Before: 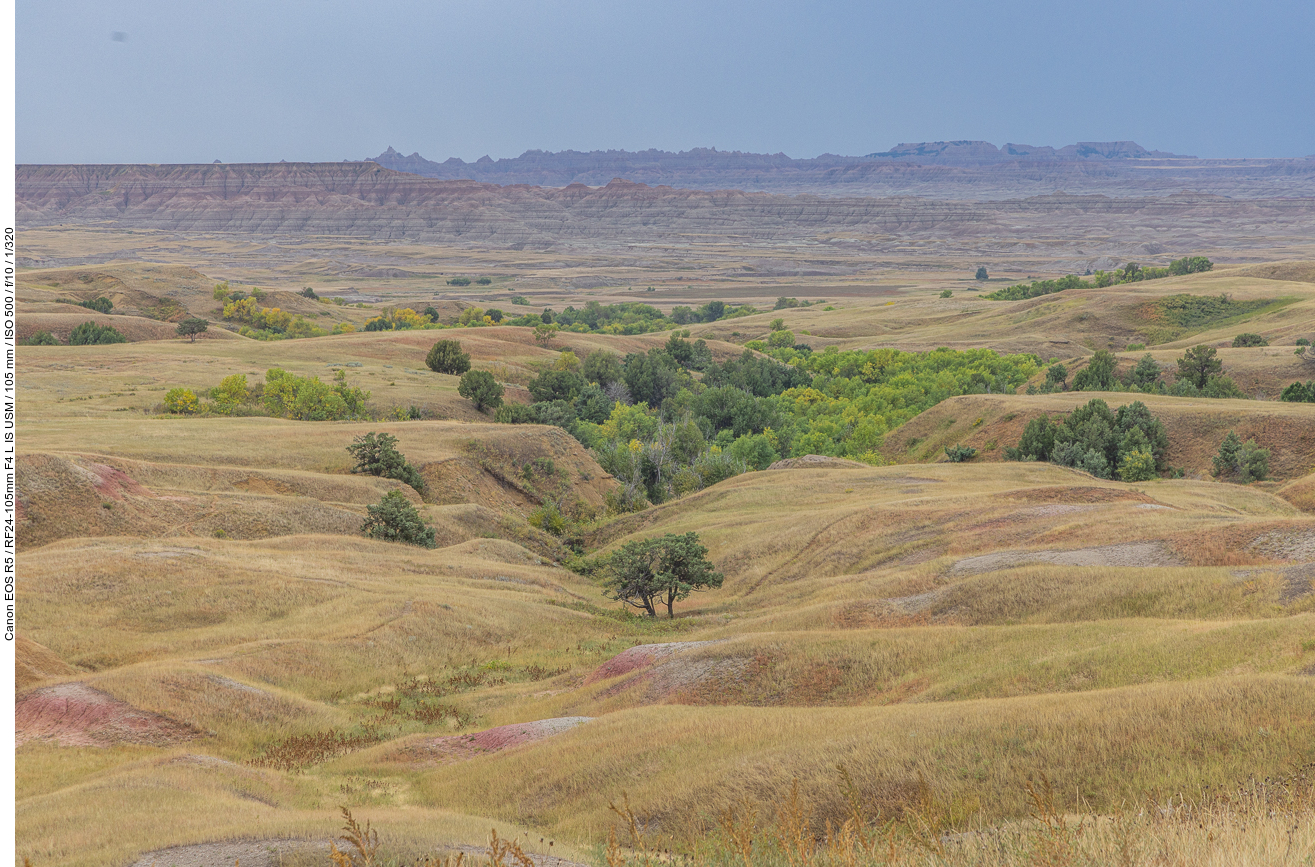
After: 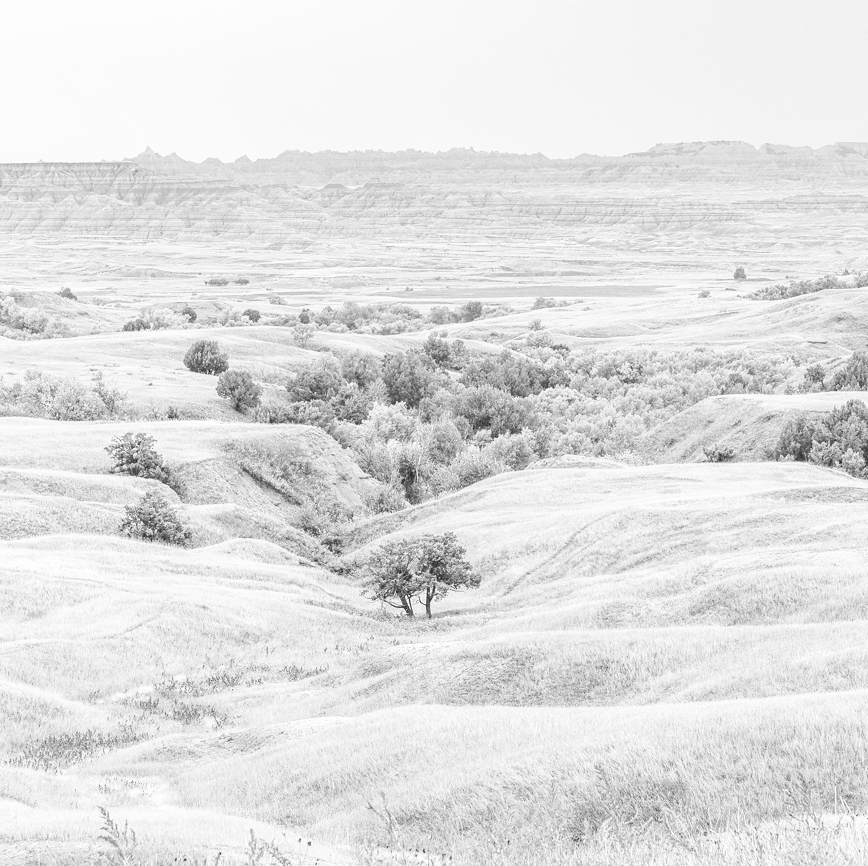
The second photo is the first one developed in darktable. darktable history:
exposure: black level correction 0.001, exposure 1.129 EV, compensate exposure bias true, compensate highlight preservation false
crop and rotate: left 18.442%, right 15.508%
monochrome: on, module defaults
white balance: red 1.004, blue 1.096
filmic rgb: middle gray luminance 12.74%, black relative exposure -10.13 EV, white relative exposure 3.47 EV, threshold 6 EV, target black luminance 0%, hardness 5.74, latitude 44.69%, contrast 1.221, highlights saturation mix 5%, shadows ↔ highlights balance 26.78%, add noise in highlights 0, preserve chrominance no, color science v3 (2019), use custom middle-gray values true, iterations of high-quality reconstruction 0, contrast in highlights soft, enable highlight reconstruction true
